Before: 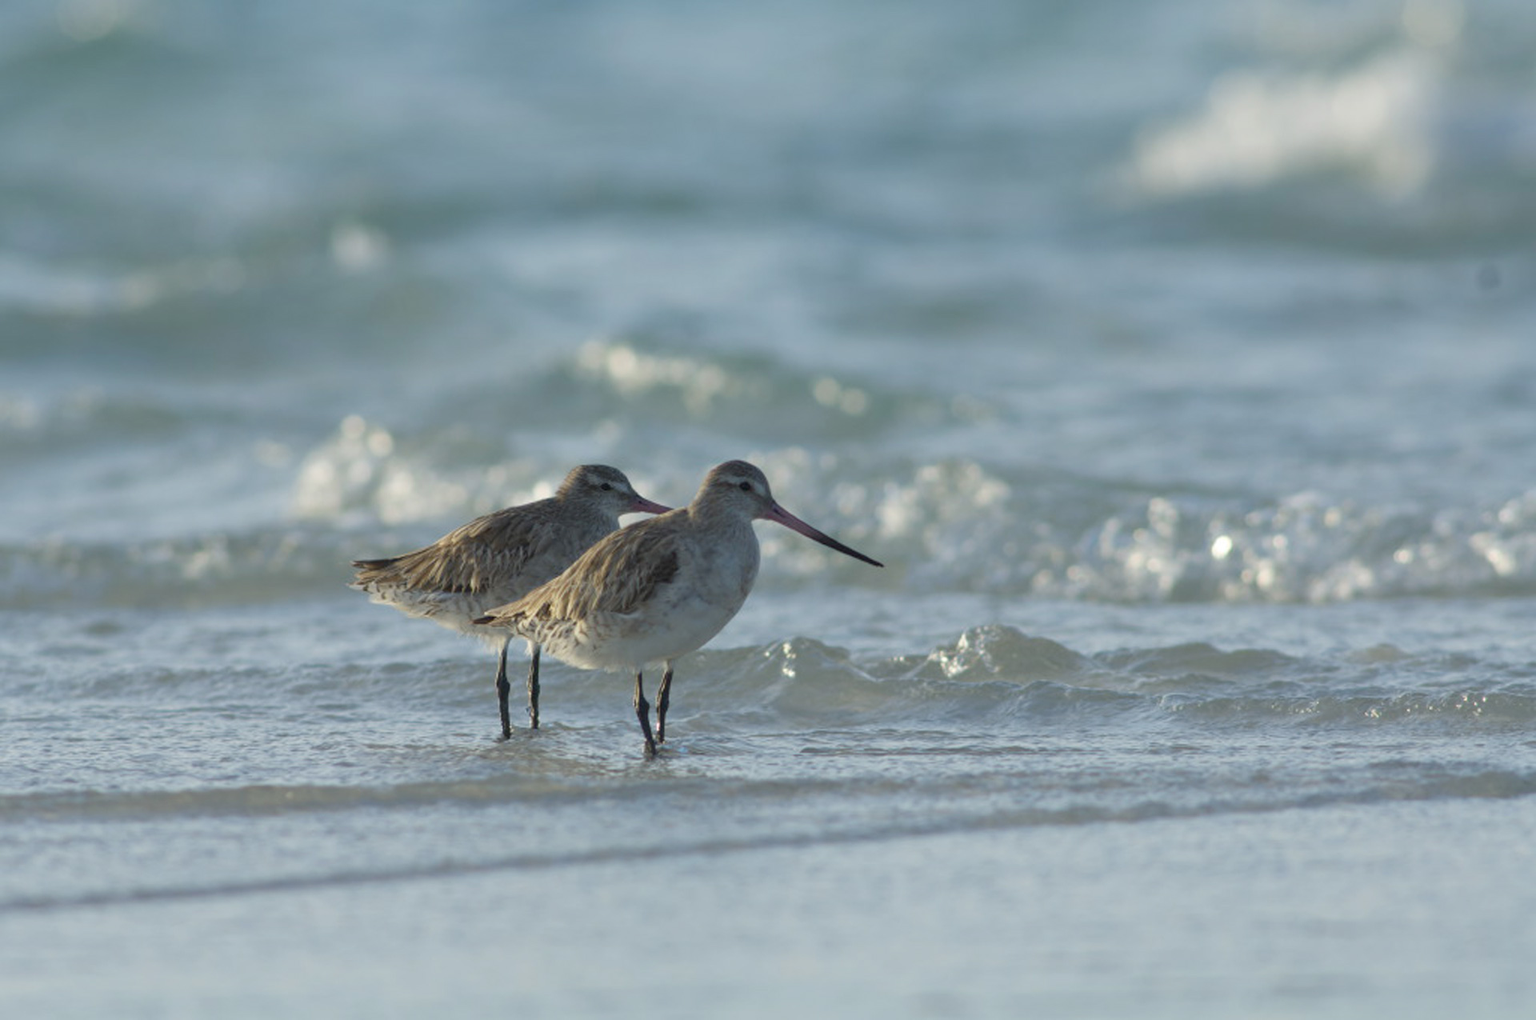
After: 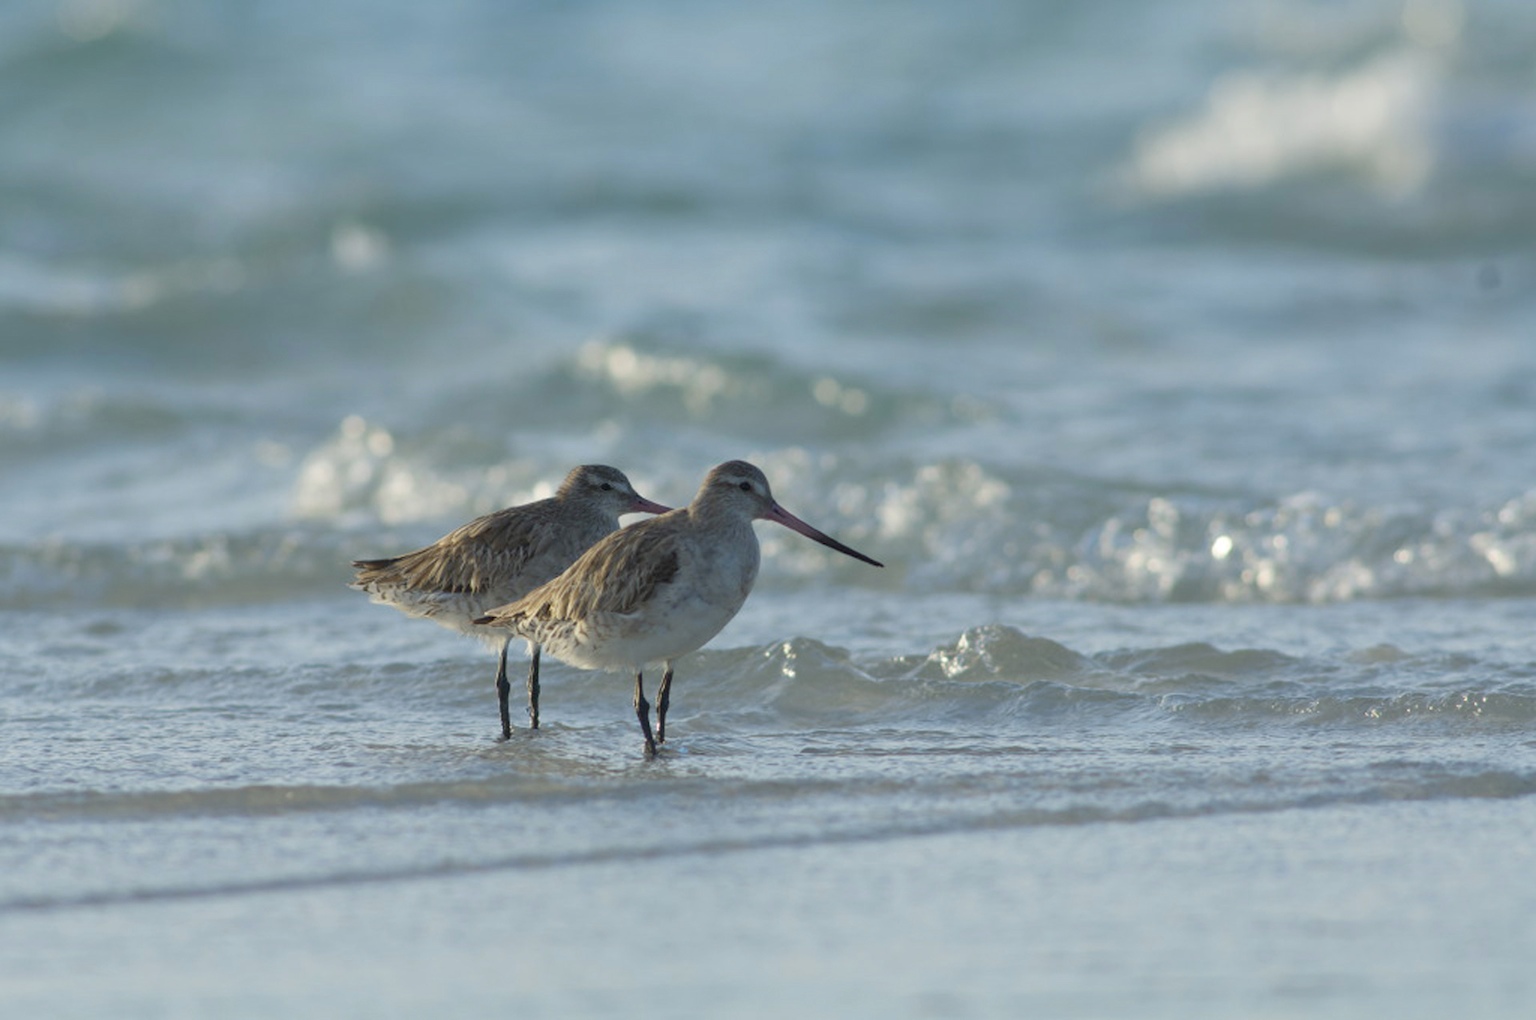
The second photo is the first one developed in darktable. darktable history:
vibrance: vibrance 10%
color zones: curves: ch0 [(0.068, 0.464) (0.25, 0.5) (0.48, 0.508) (0.75, 0.536) (0.886, 0.476) (0.967, 0.456)]; ch1 [(0.066, 0.456) (0.25, 0.5) (0.616, 0.508) (0.746, 0.56) (0.934, 0.444)]
